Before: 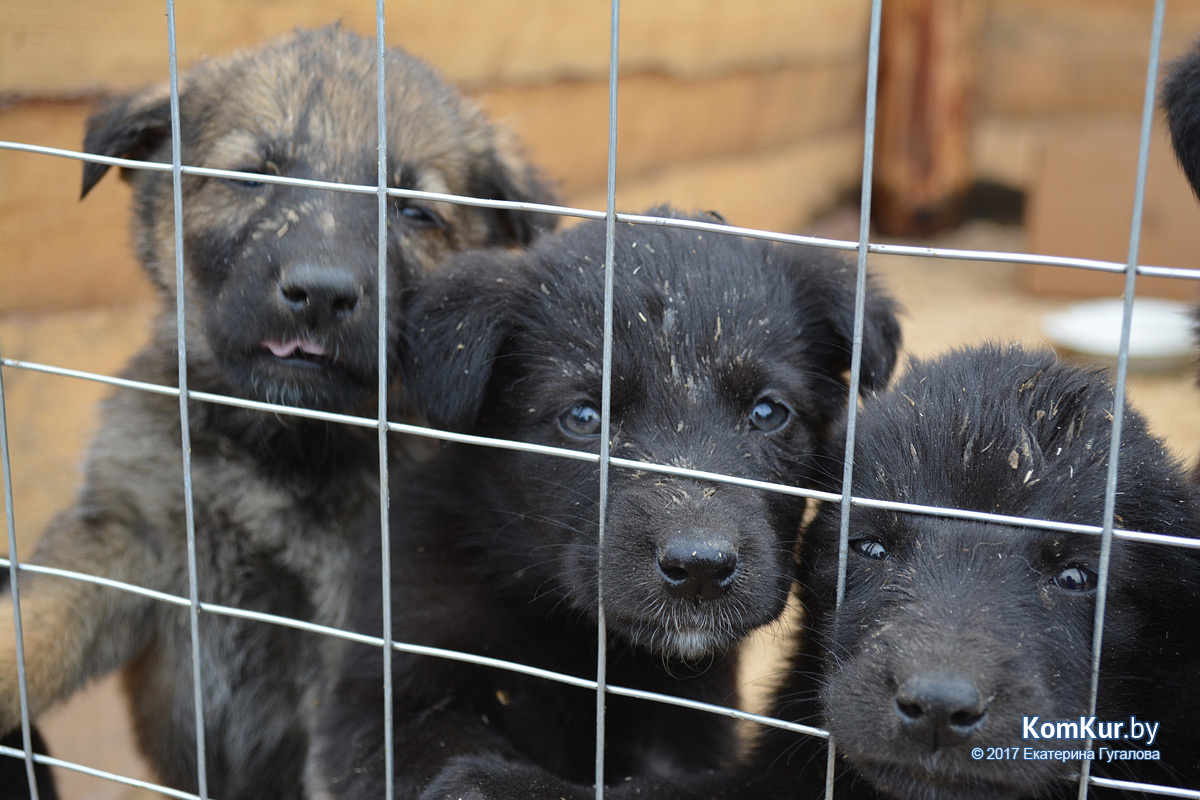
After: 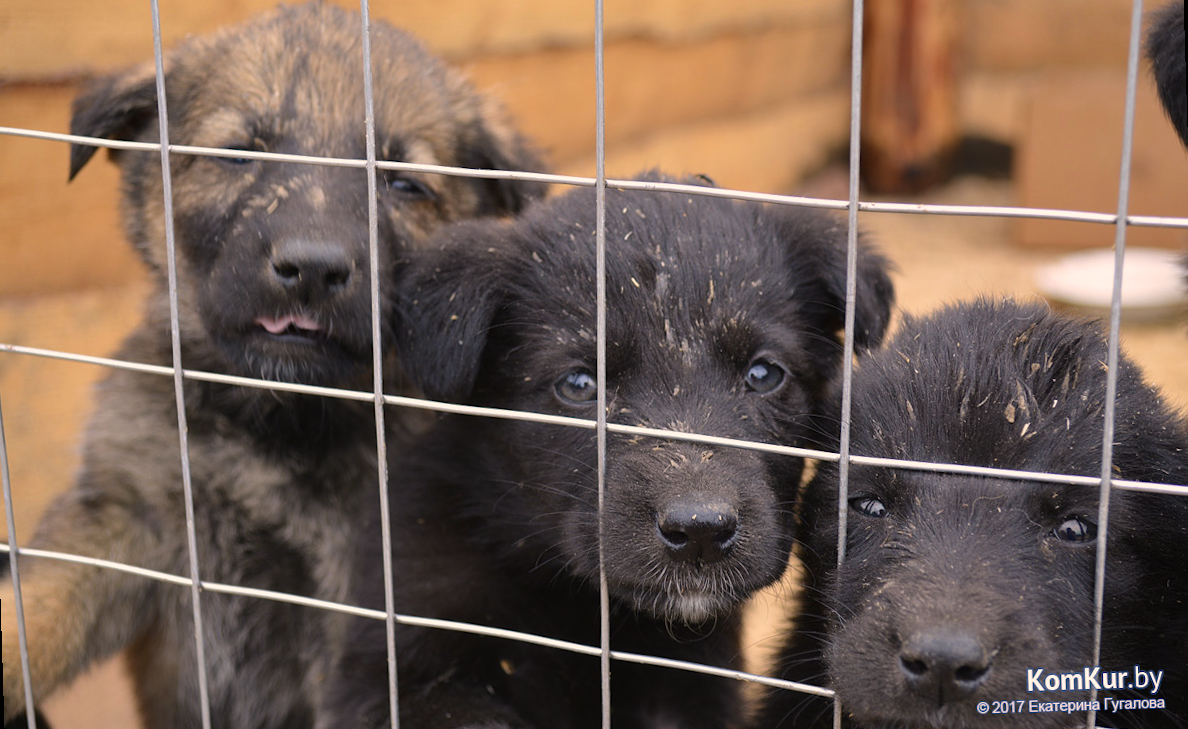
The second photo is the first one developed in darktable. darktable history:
rotate and perspective: rotation -1.77°, lens shift (horizontal) 0.004, automatic cropping off
crop: left 1.507%, top 6.147%, right 1.379%, bottom 6.637%
color correction: highlights a* 11.96, highlights b* 11.58
